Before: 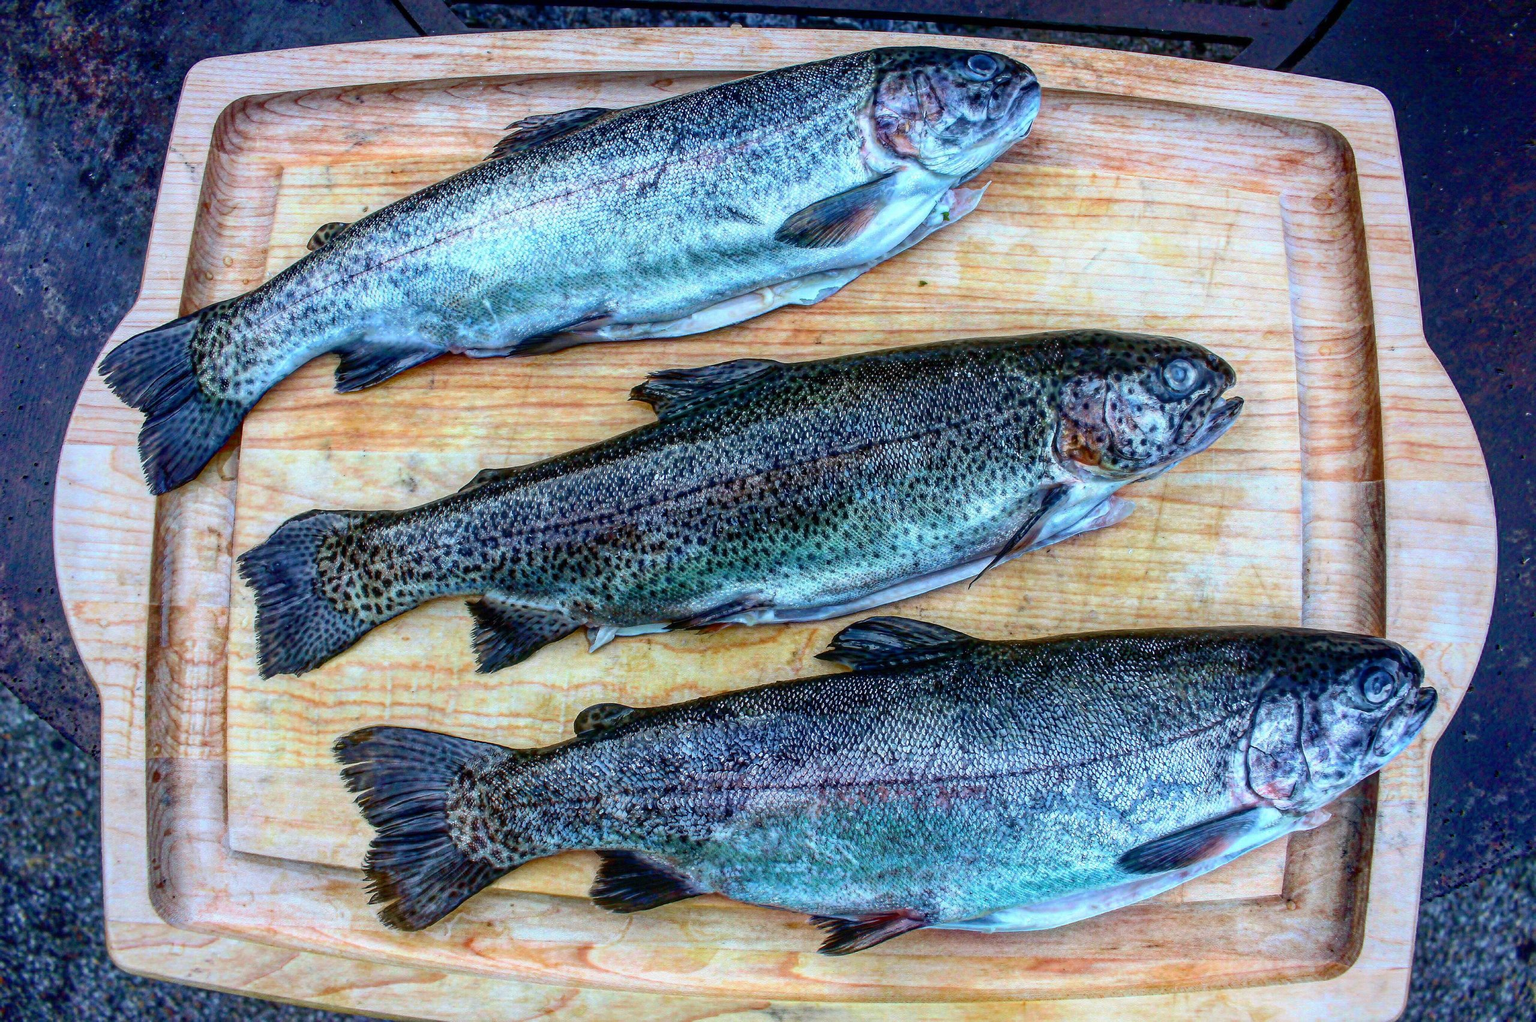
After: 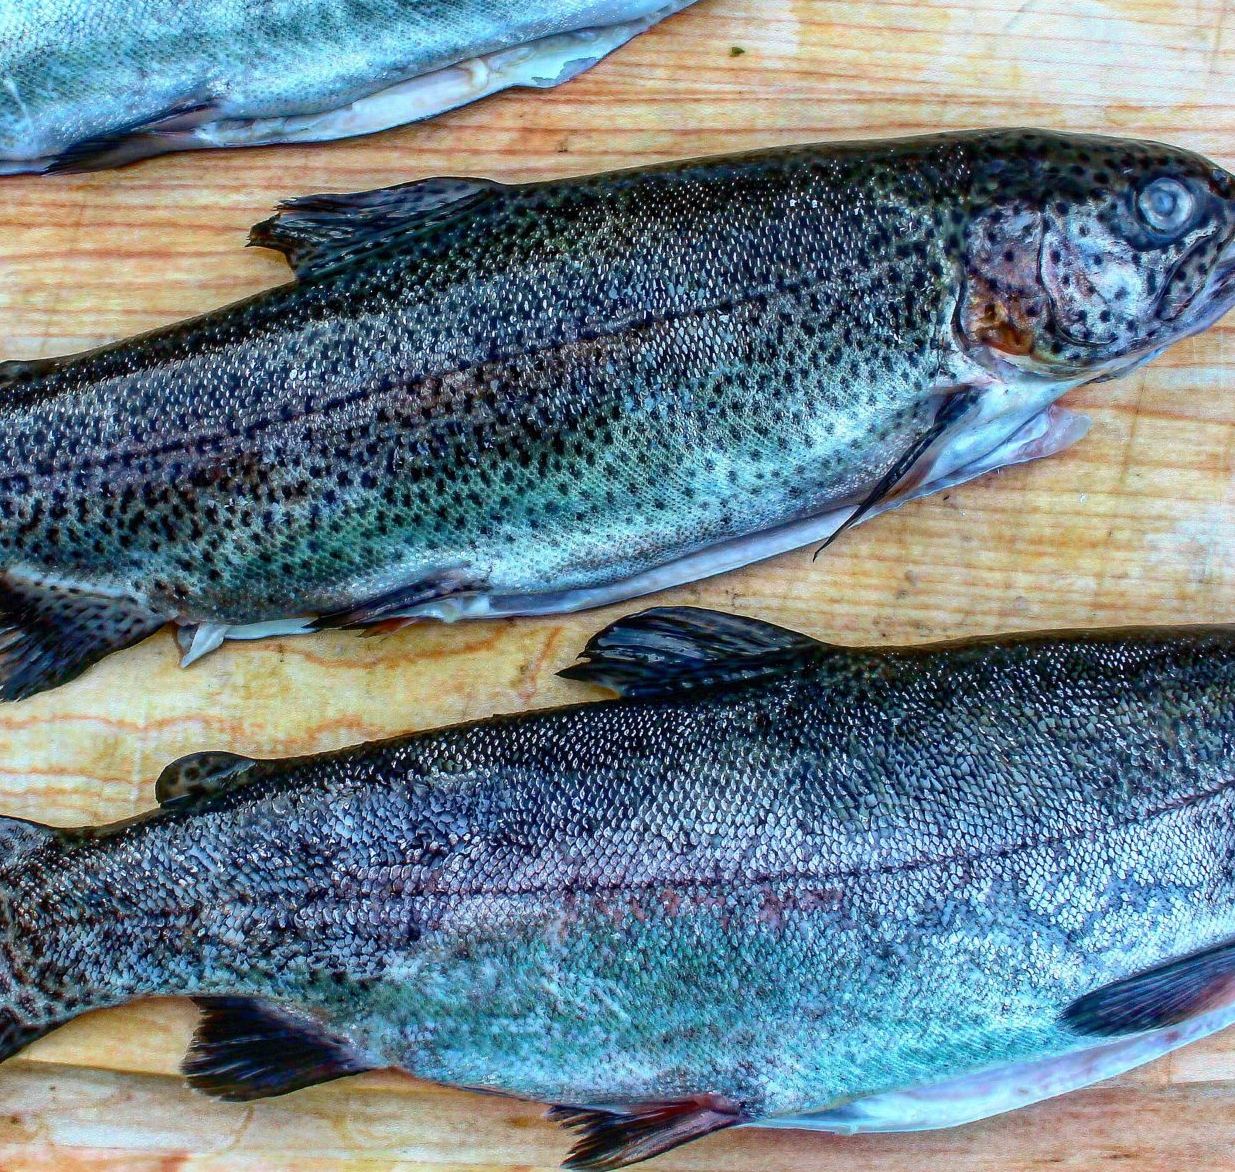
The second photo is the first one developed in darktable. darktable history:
crop: left 31.327%, top 24.713%, right 20.405%, bottom 6.461%
